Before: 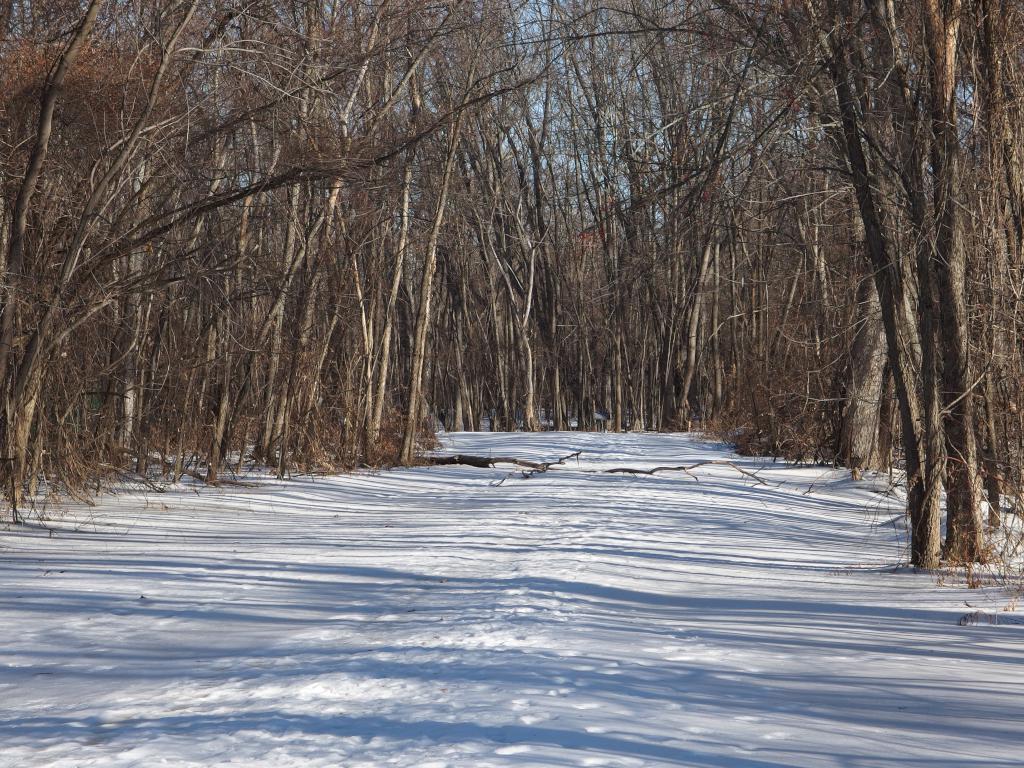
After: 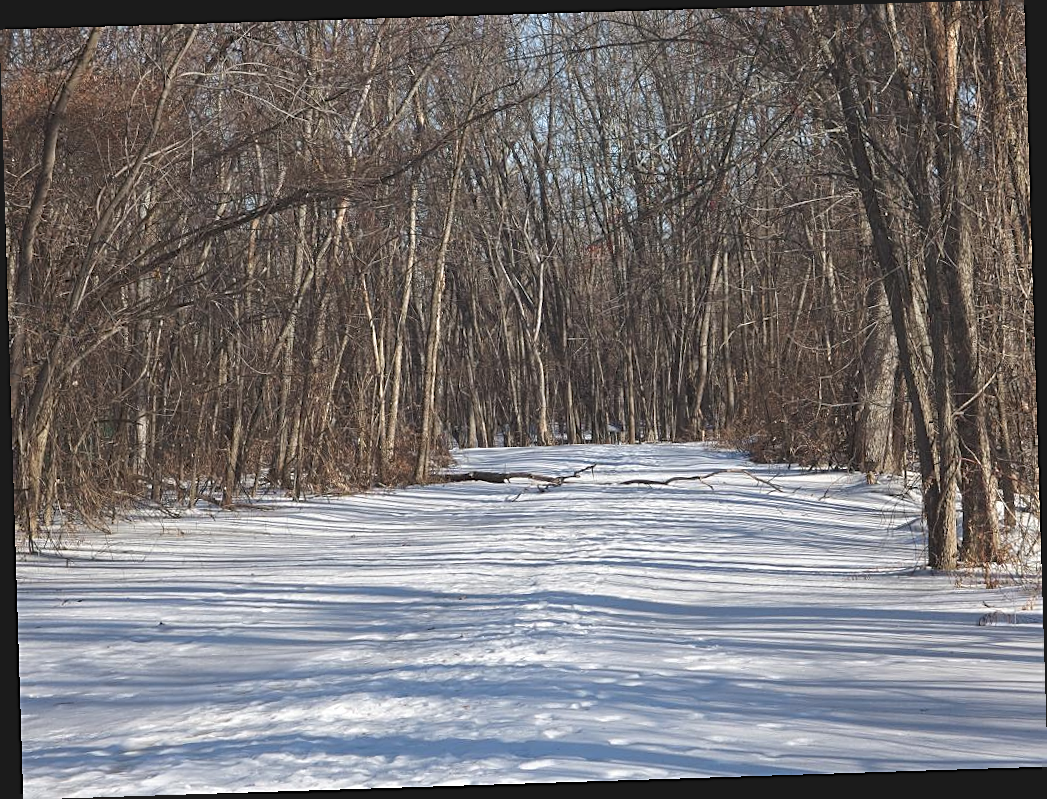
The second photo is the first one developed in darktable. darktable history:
rotate and perspective: rotation -1.77°, lens shift (horizontal) 0.004, automatic cropping off
color balance: lift [1.007, 1, 1, 1], gamma [1.097, 1, 1, 1]
sharpen: on, module defaults
